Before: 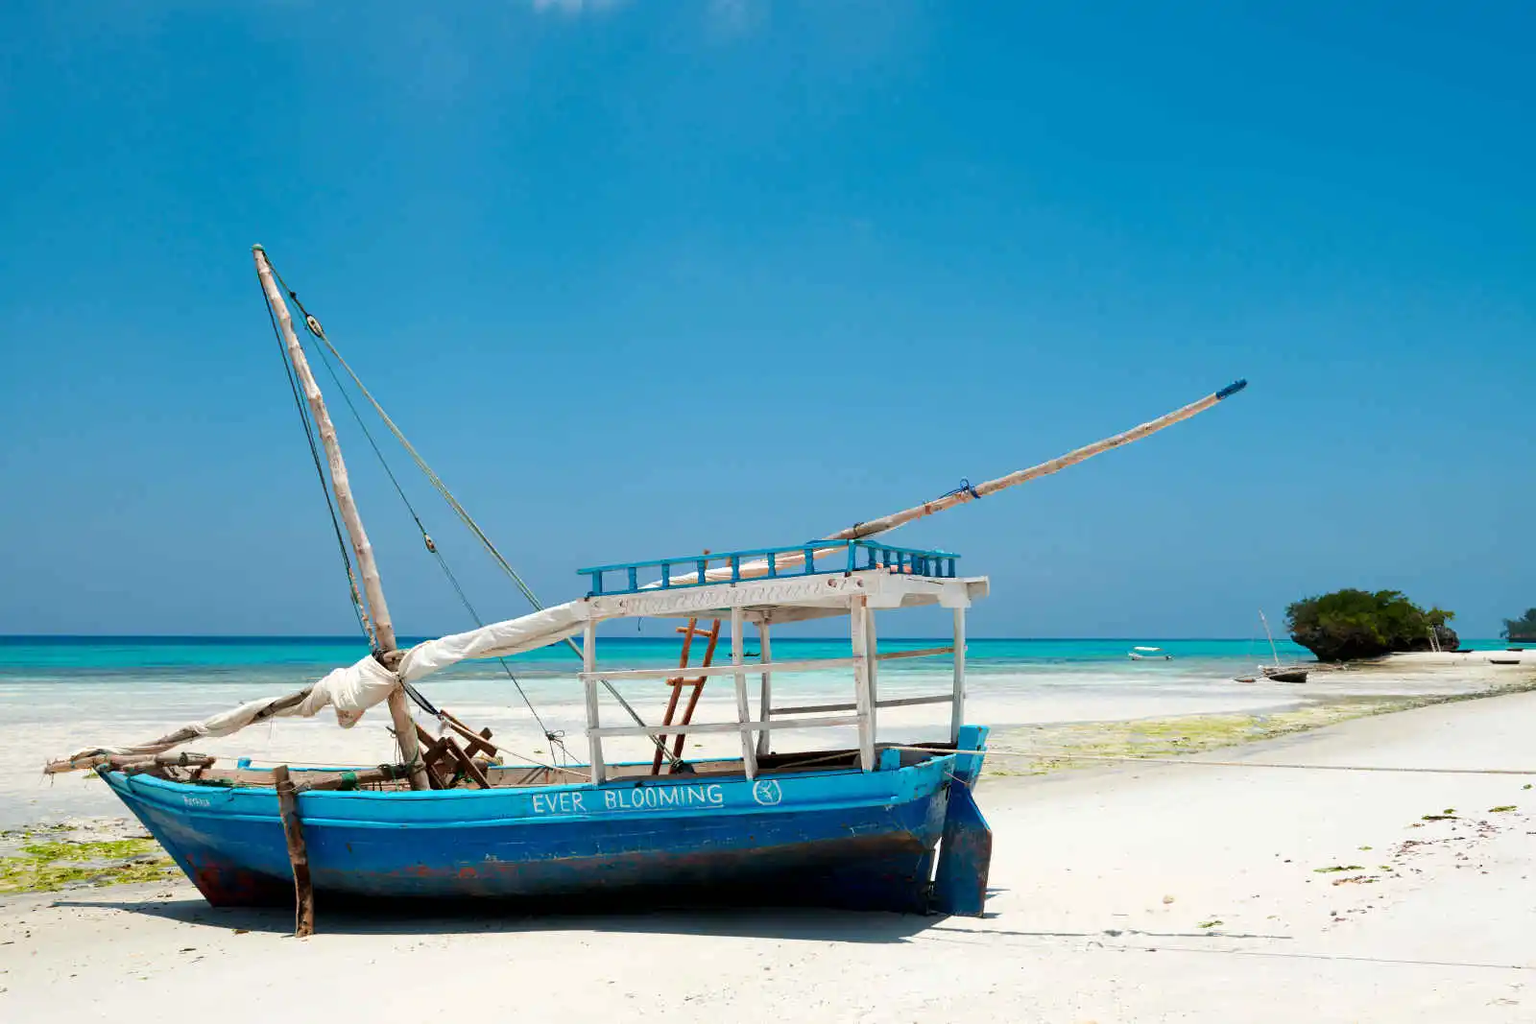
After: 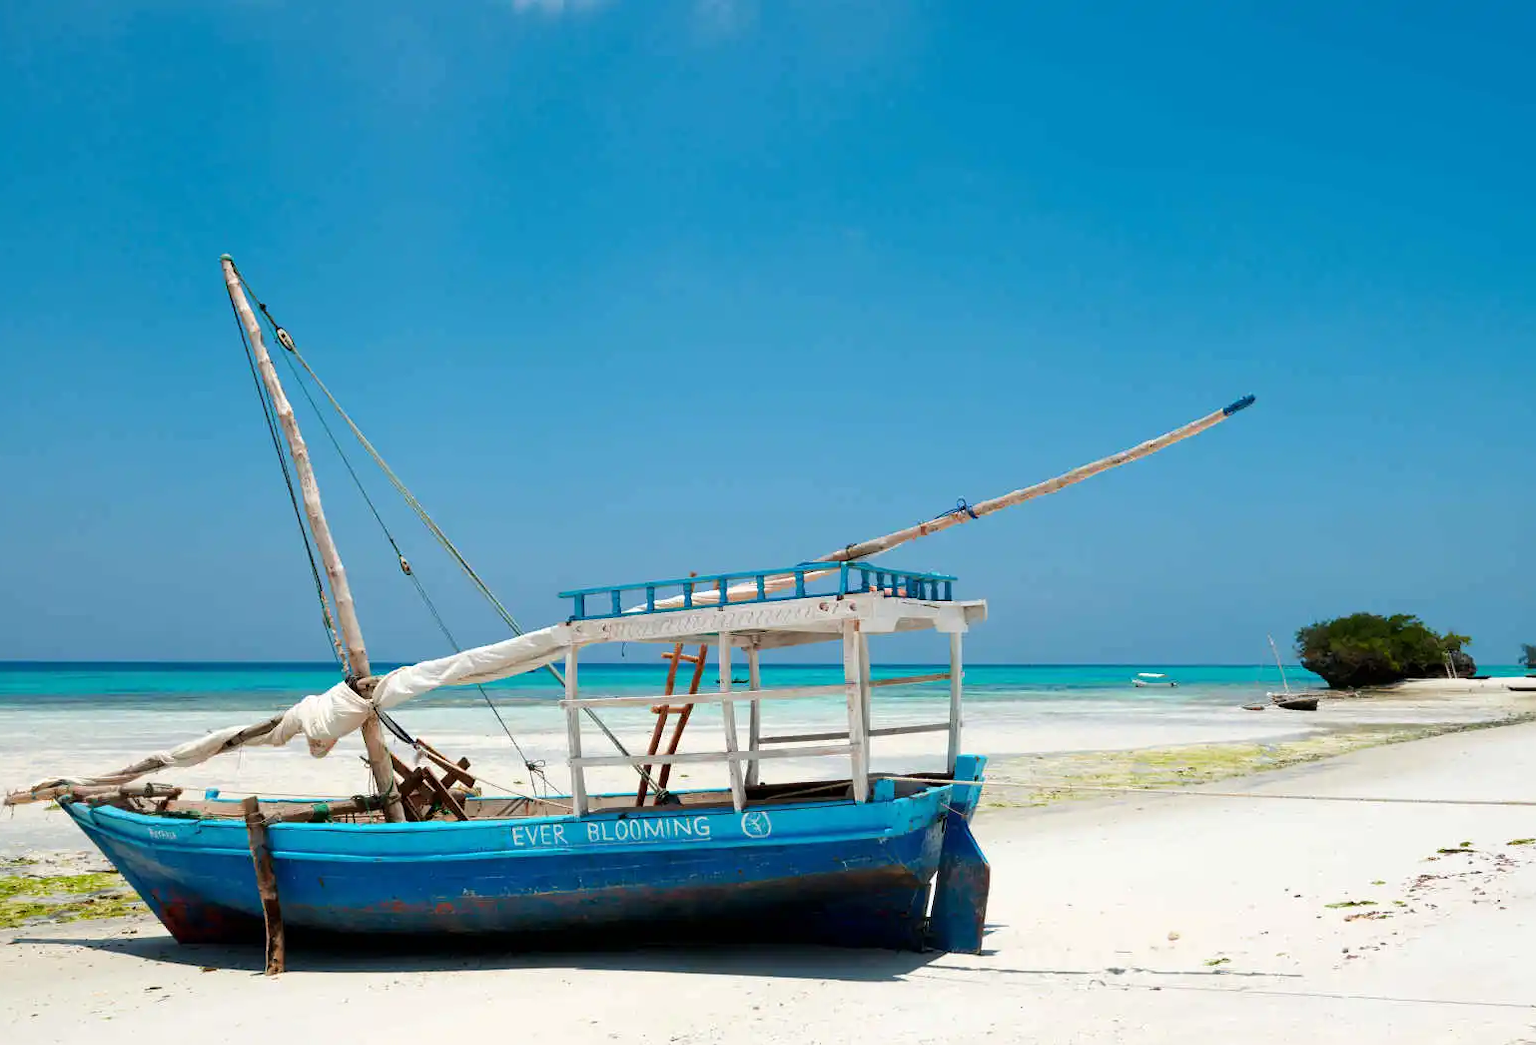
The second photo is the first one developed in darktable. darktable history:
crop and rotate: left 2.715%, right 1.11%, bottom 1.85%
